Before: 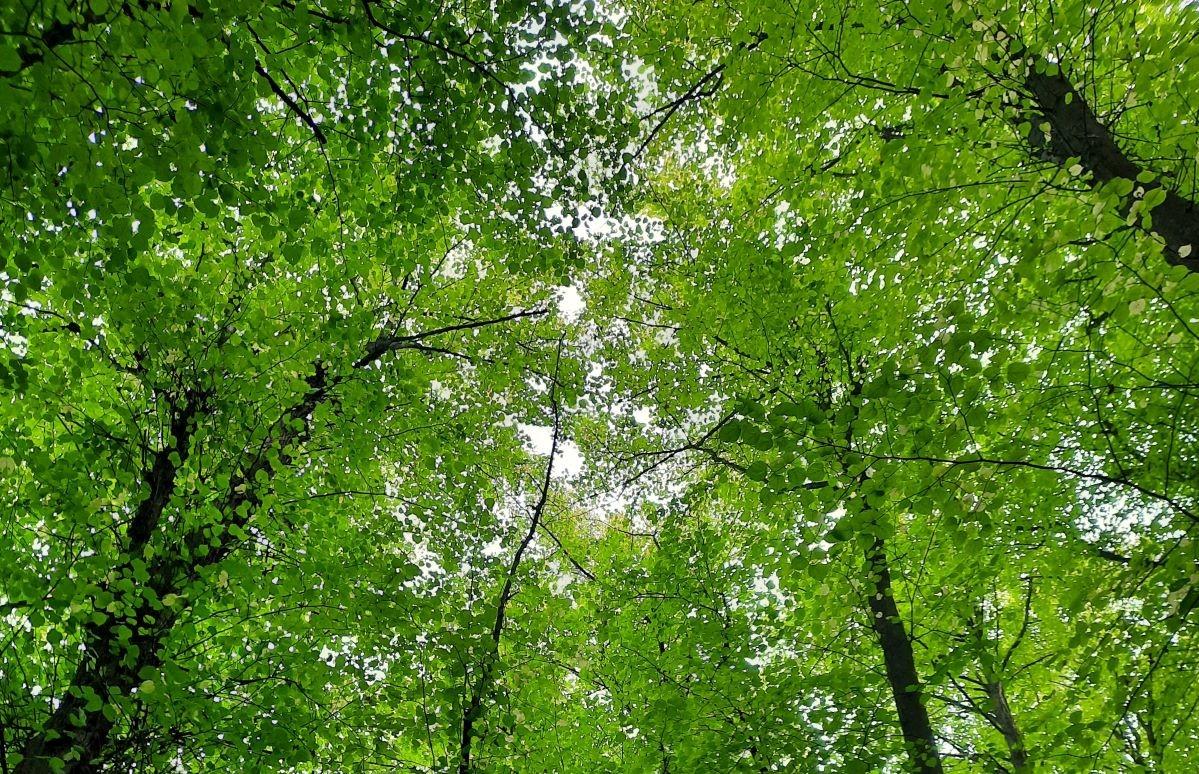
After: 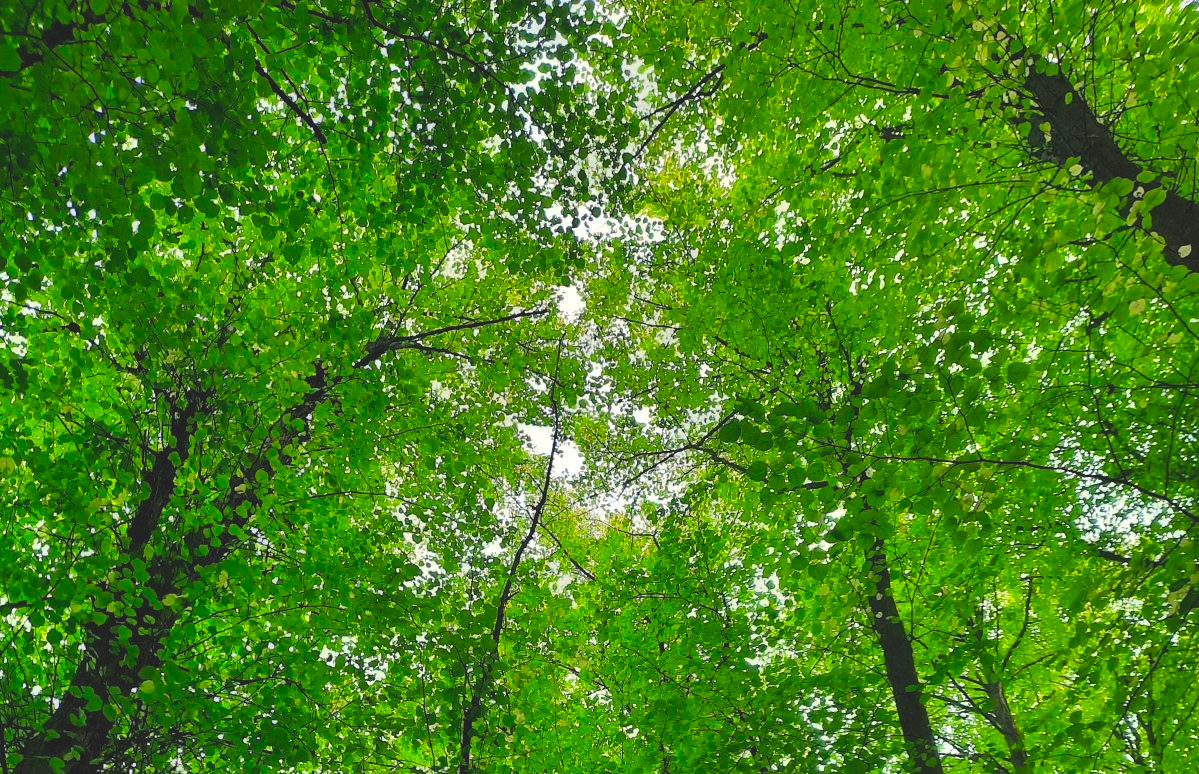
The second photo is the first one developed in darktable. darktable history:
local contrast: mode bilateral grid, contrast 15, coarseness 36, detail 105%, midtone range 0.2
exposure: black level correction -0.015, compensate highlight preservation false
contrast brightness saturation: saturation 0.5
